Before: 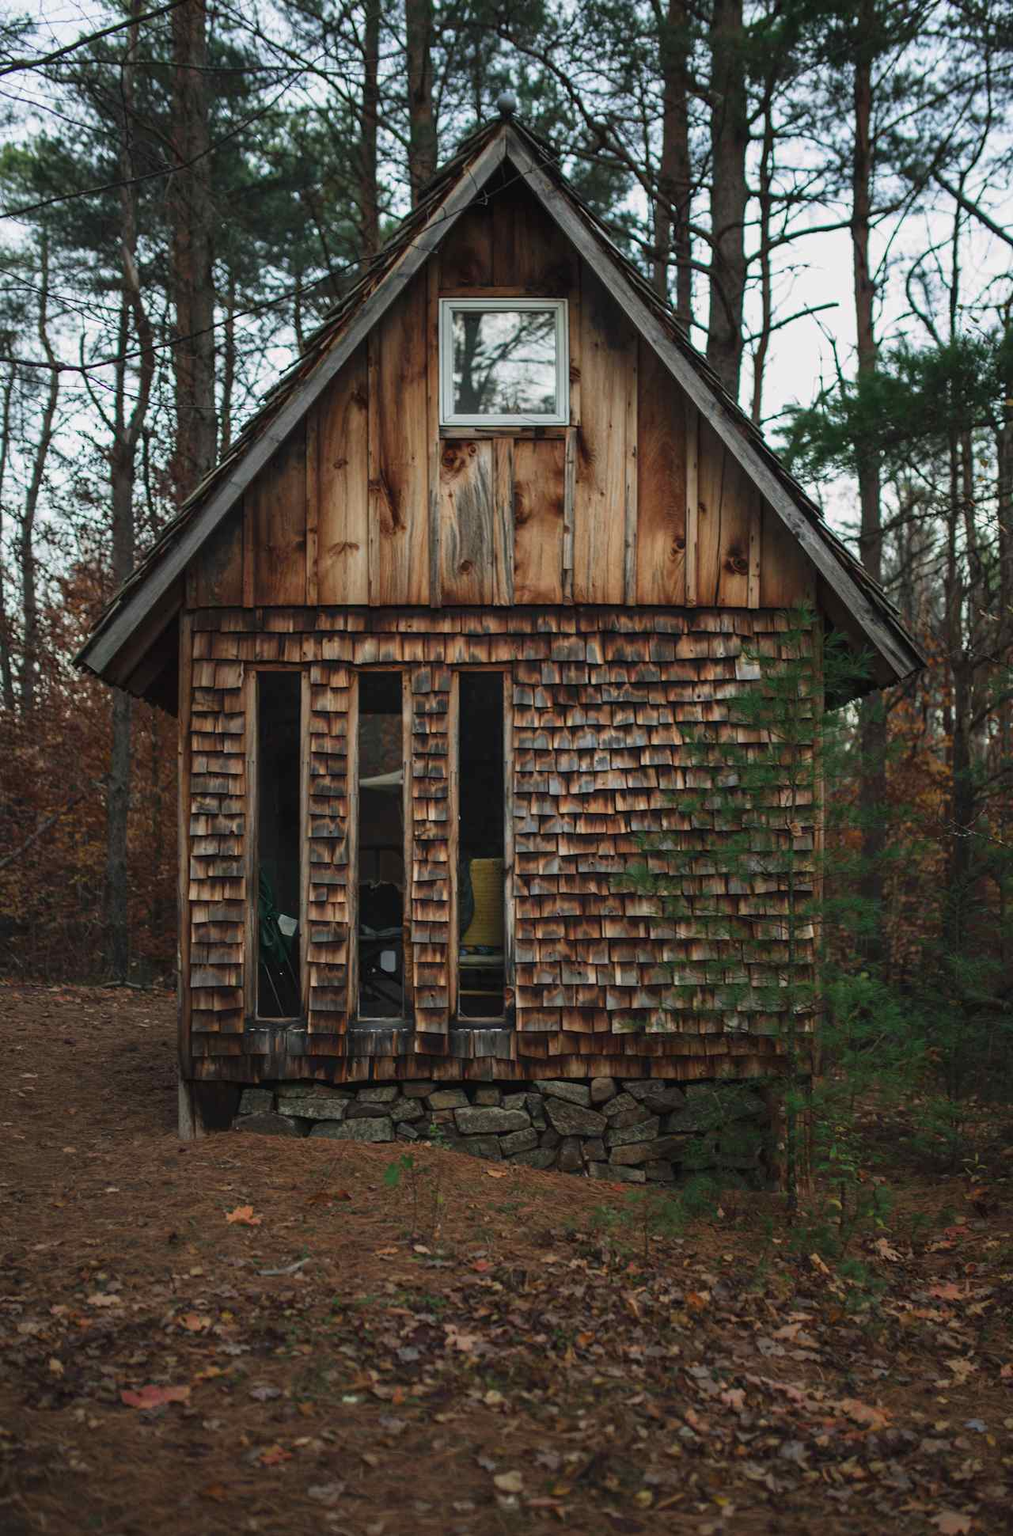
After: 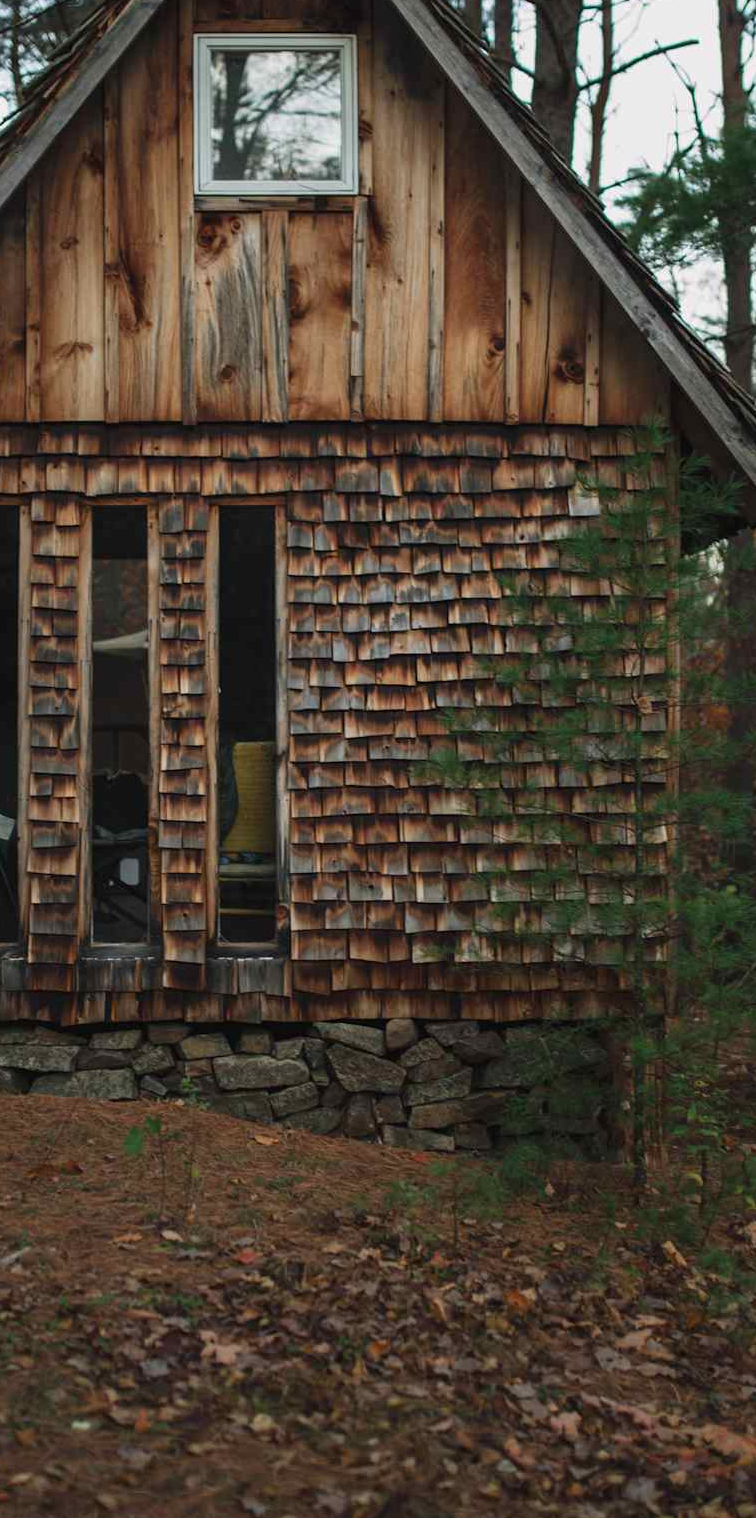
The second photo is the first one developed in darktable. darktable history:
crop and rotate: left 28.255%, top 17.715%, right 12.676%, bottom 4.067%
